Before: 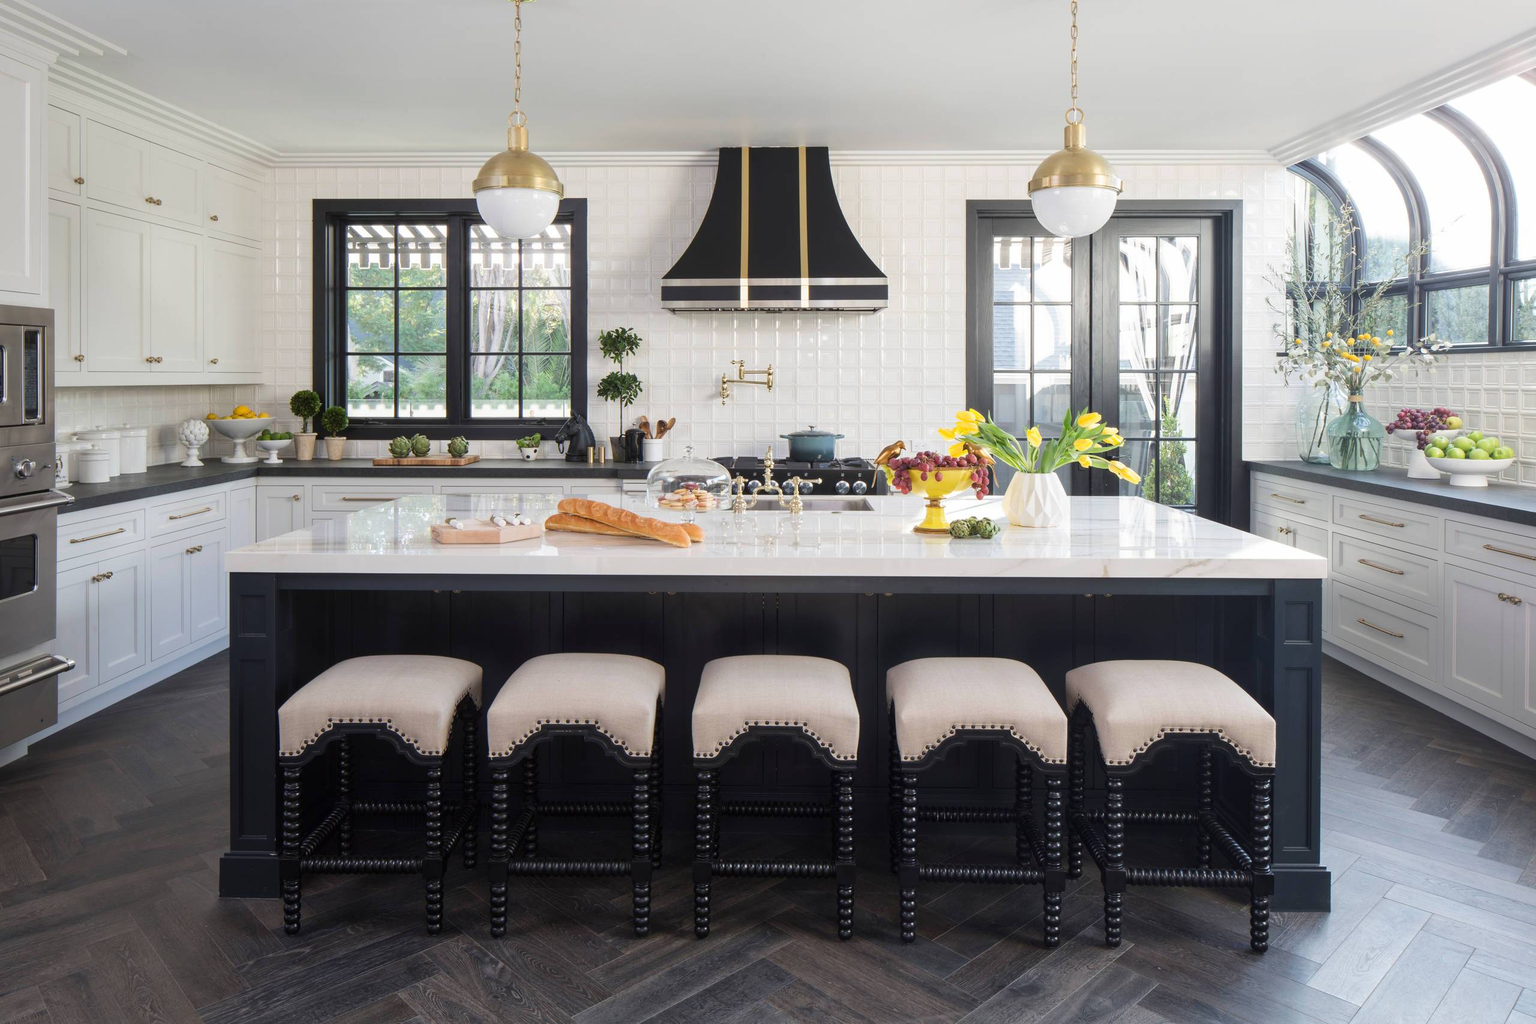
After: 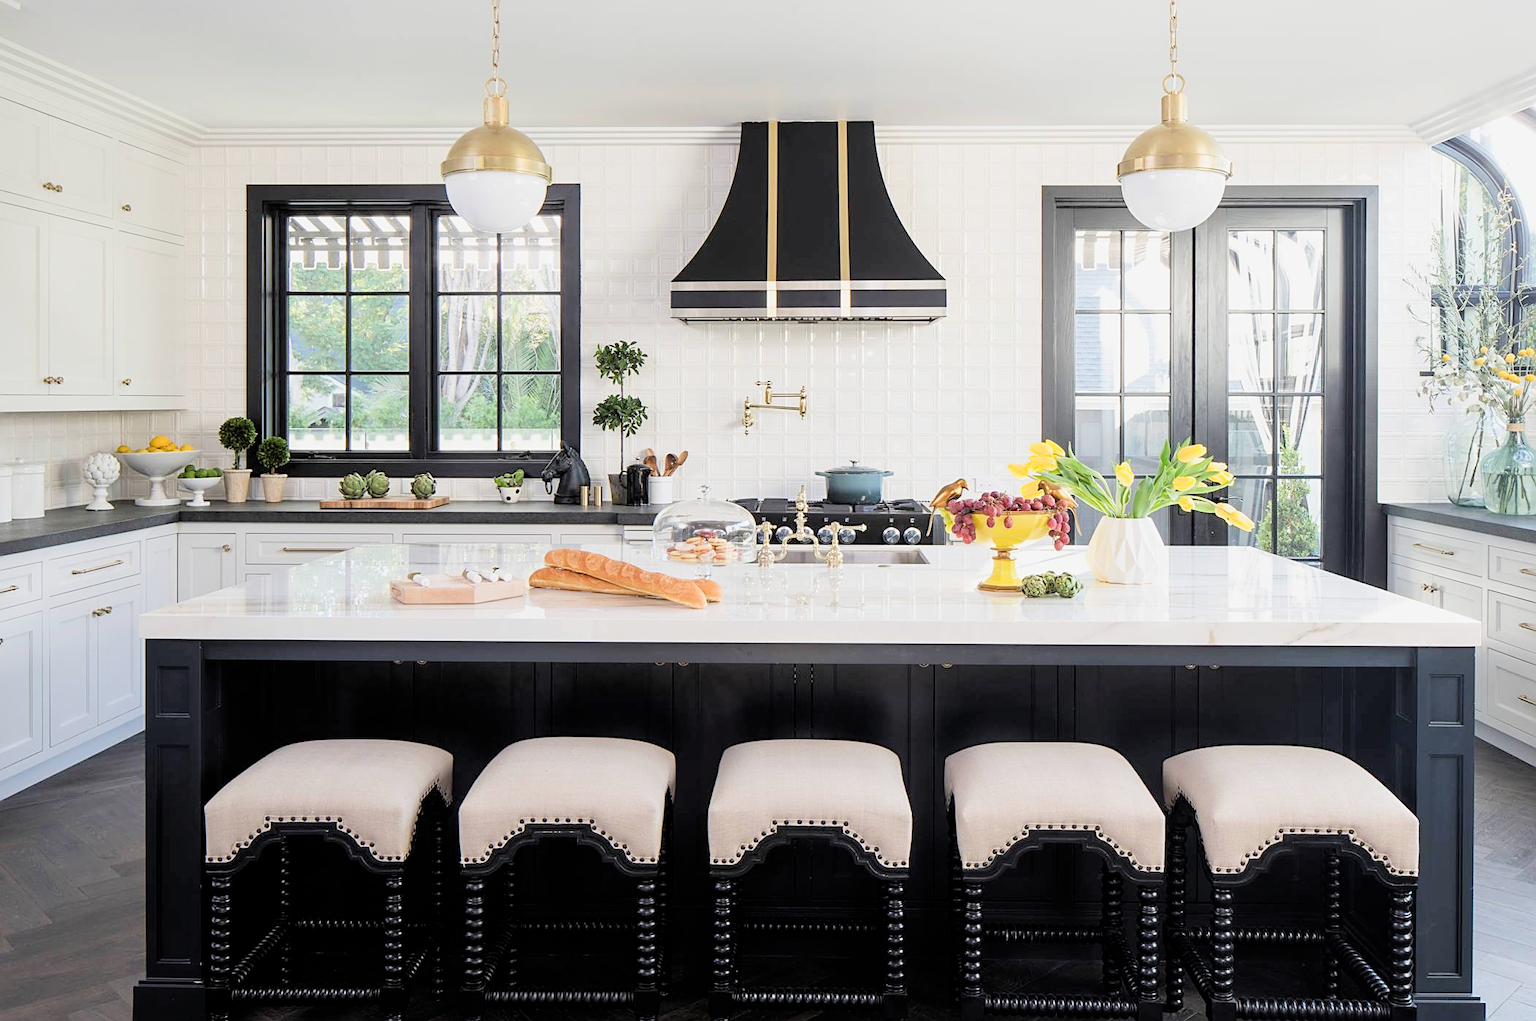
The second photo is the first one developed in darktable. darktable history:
crop and rotate: left 7.193%, top 4.686%, right 10.62%, bottom 13.275%
filmic rgb: black relative exposure -4.77 EV, white relative exposure 4.04 EV, hardness 2.83
sharpen: on, module defaults
exposure: black level correction 0, exposure 0.89 EV, compensate highlight preservation false
